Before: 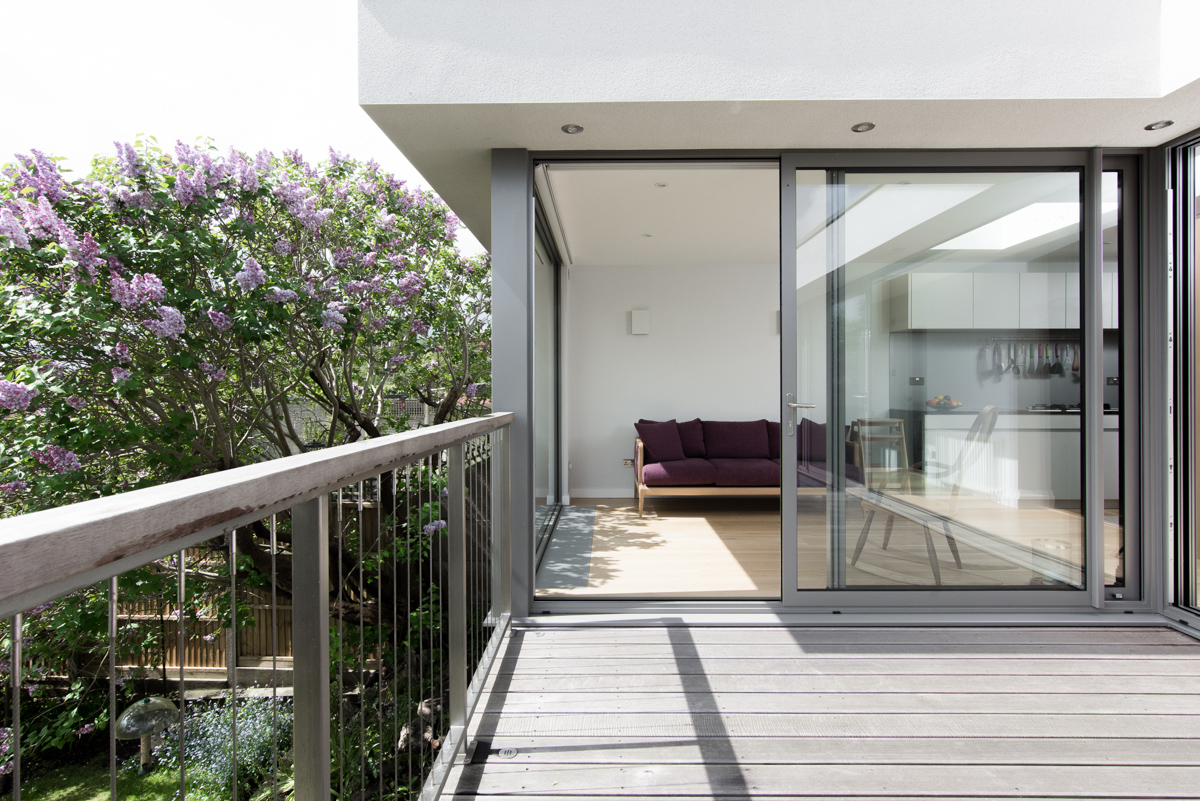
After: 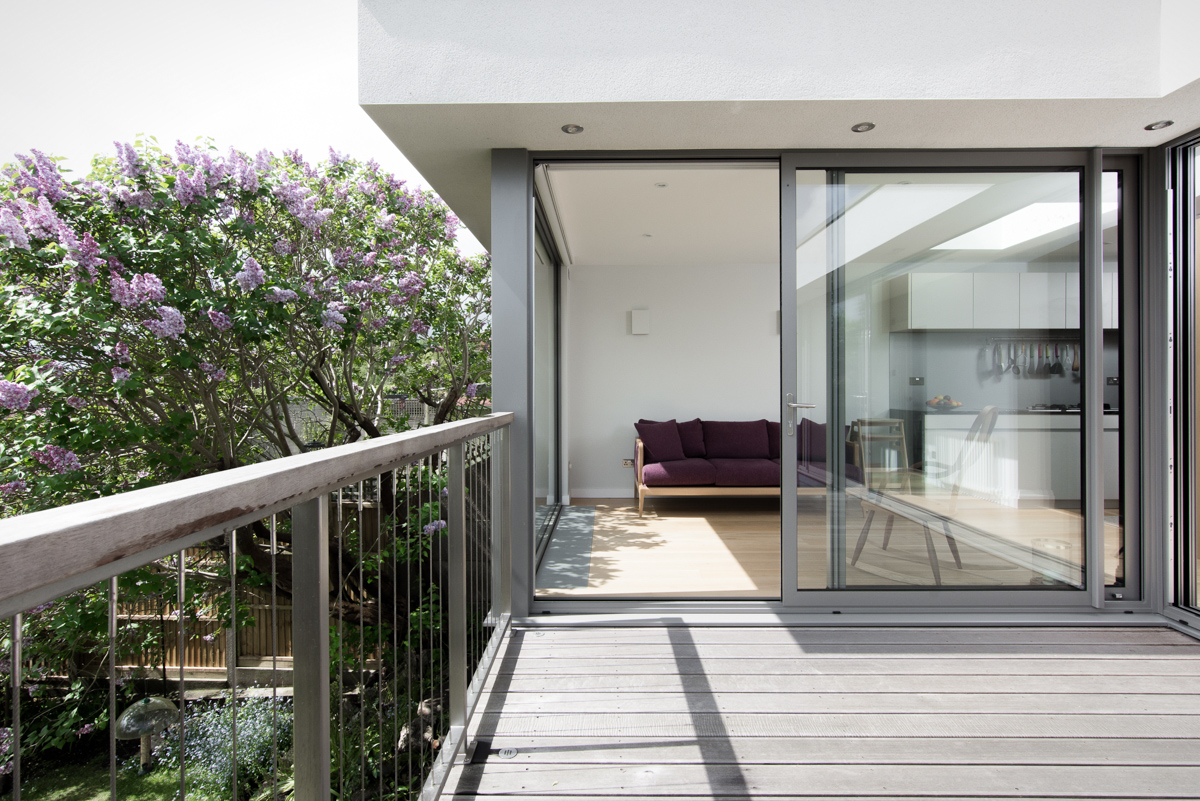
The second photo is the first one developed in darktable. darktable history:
vignetting: fall-off start 97.9%, fall-off radius 98.99%, width/height ratio 1.361
